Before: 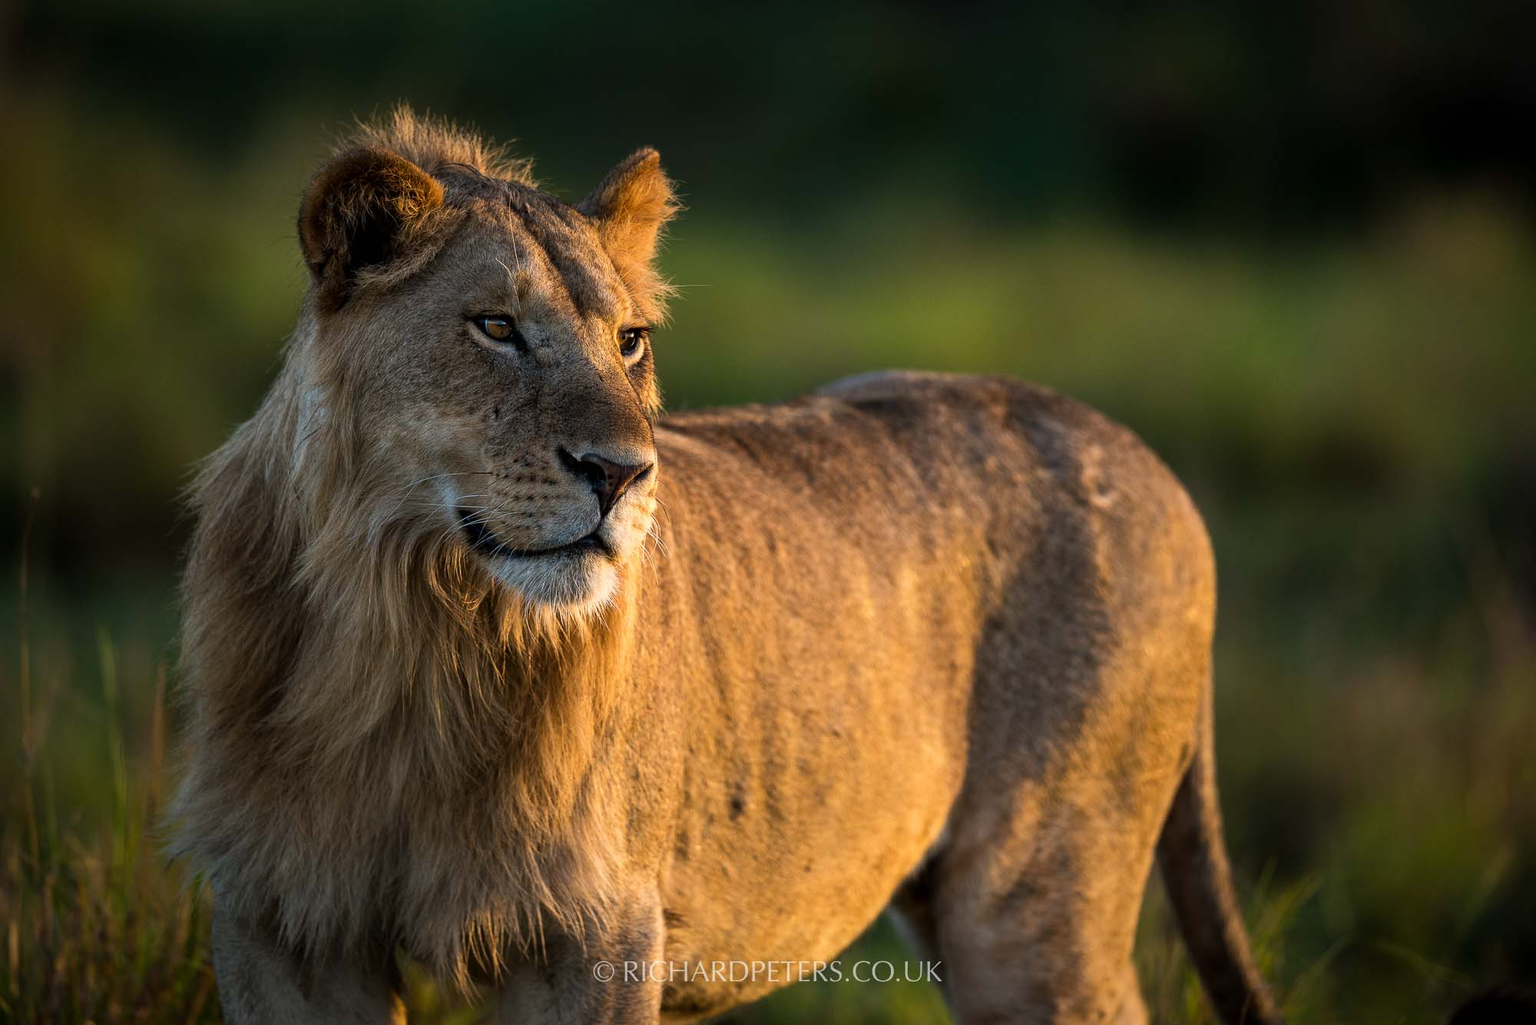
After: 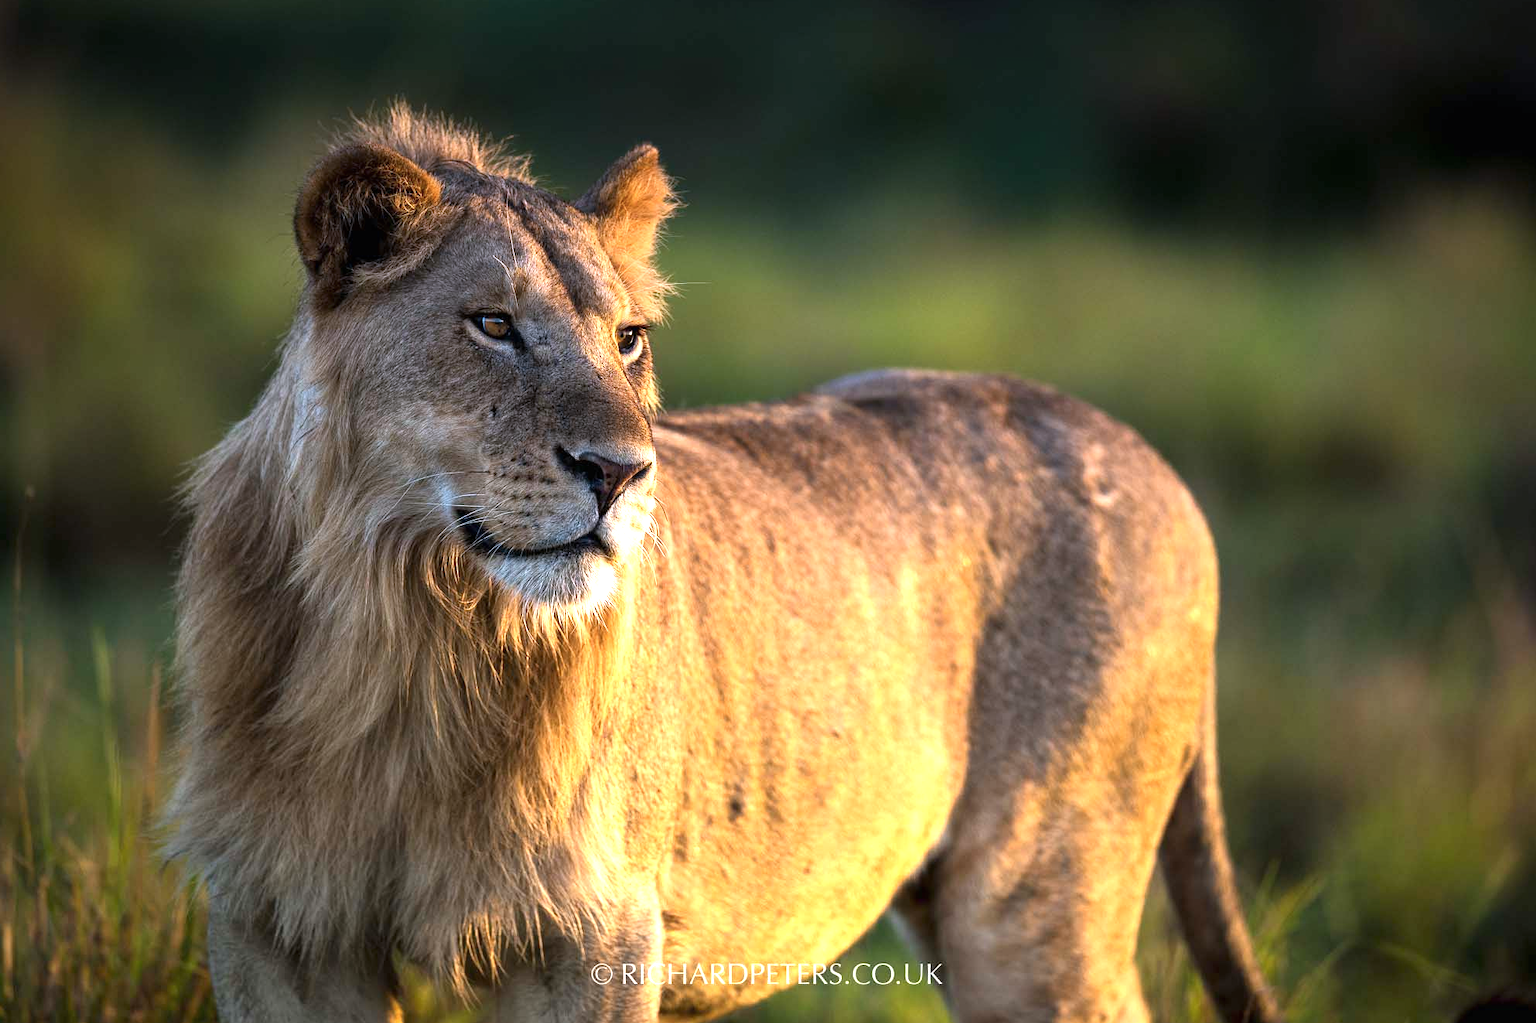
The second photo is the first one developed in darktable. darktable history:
exposure: black level correction 0, exposure 1.45 EV, compensate exposure bias true, compensate highlight preservation false
crop: left 0.434%, top 0.485%, right 0.244%, bottom 0.386%
graduated density: hue 238.83°, saturation 50%
contrast brightness saturation: saturation -0.05
